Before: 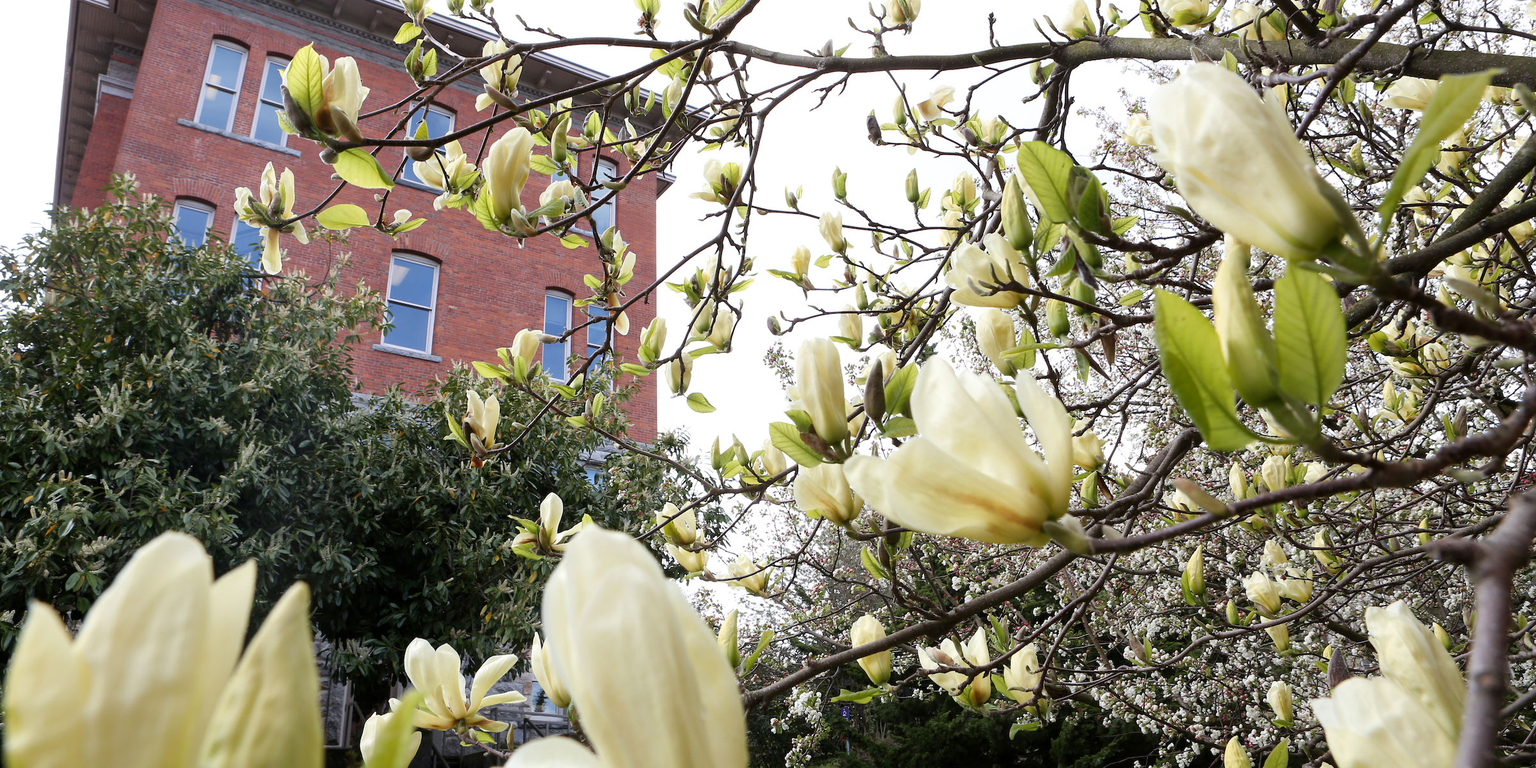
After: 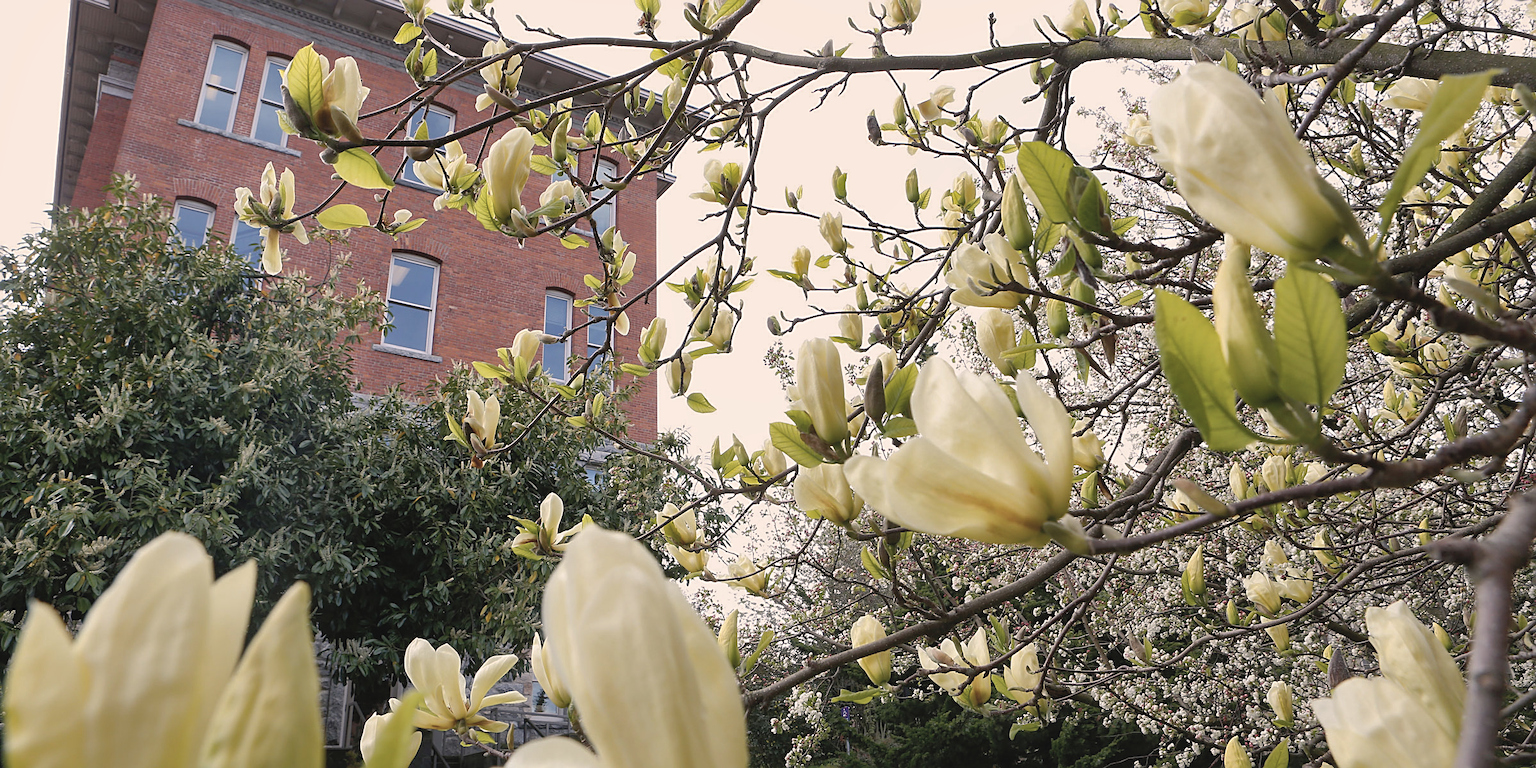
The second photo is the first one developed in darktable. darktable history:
contrast brightness saturation: contrast -0.063, saturation -0.415
color balance rgb: highlights gain › chroma 3.013%, highlights gain › hue 60.05°, linear chroma grading › global chroma 0.72%, perceptual saturation grading › global saturation 25.652%, global vibrance 20%
shadows and highlights: on, module defaults
sharpen: on, module defaults
